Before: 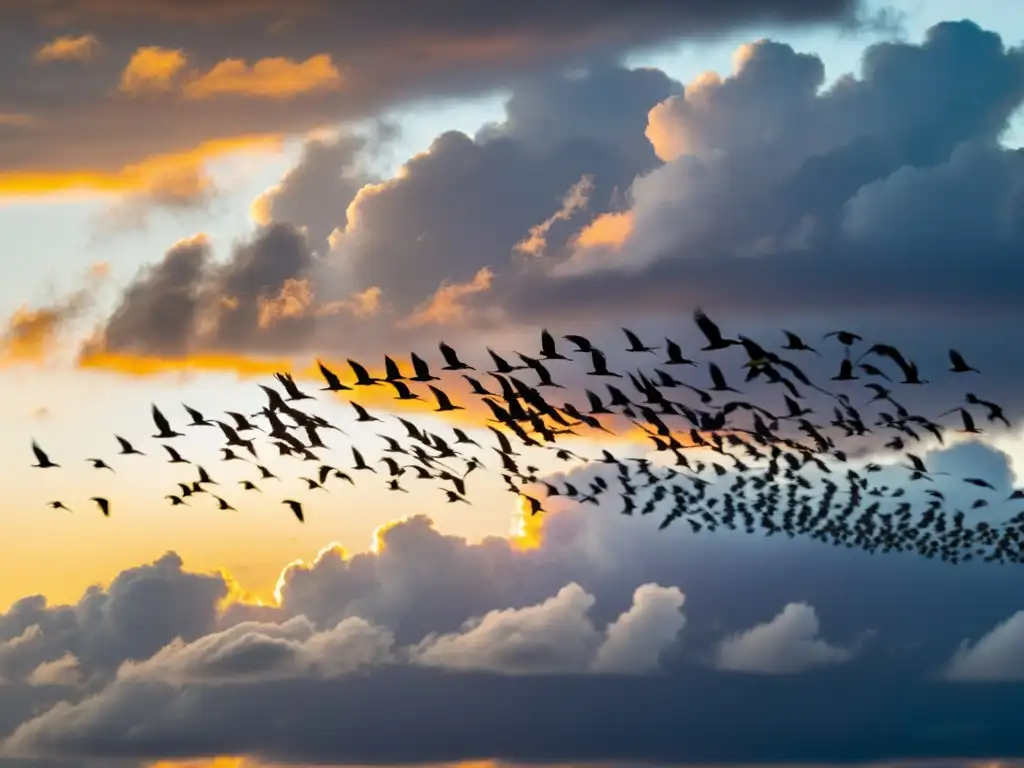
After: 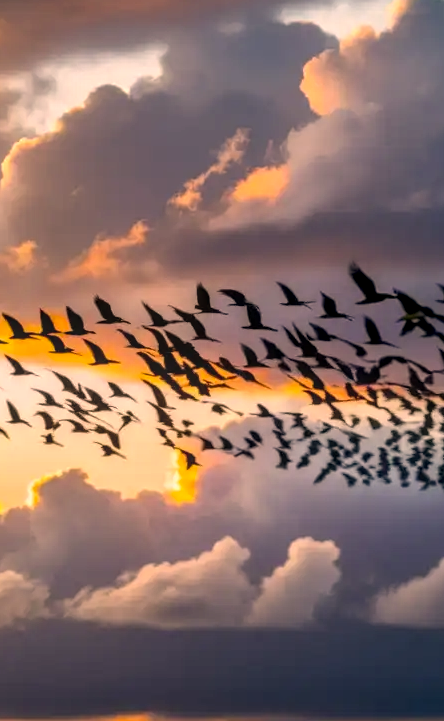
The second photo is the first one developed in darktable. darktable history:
crop: left 33.722%, top 6.067%, right 22.915%
local contrast: highlights 3%, shadows 6%, detail 133%
color correction: highlights a* 17.89, highlights b* 19.14
